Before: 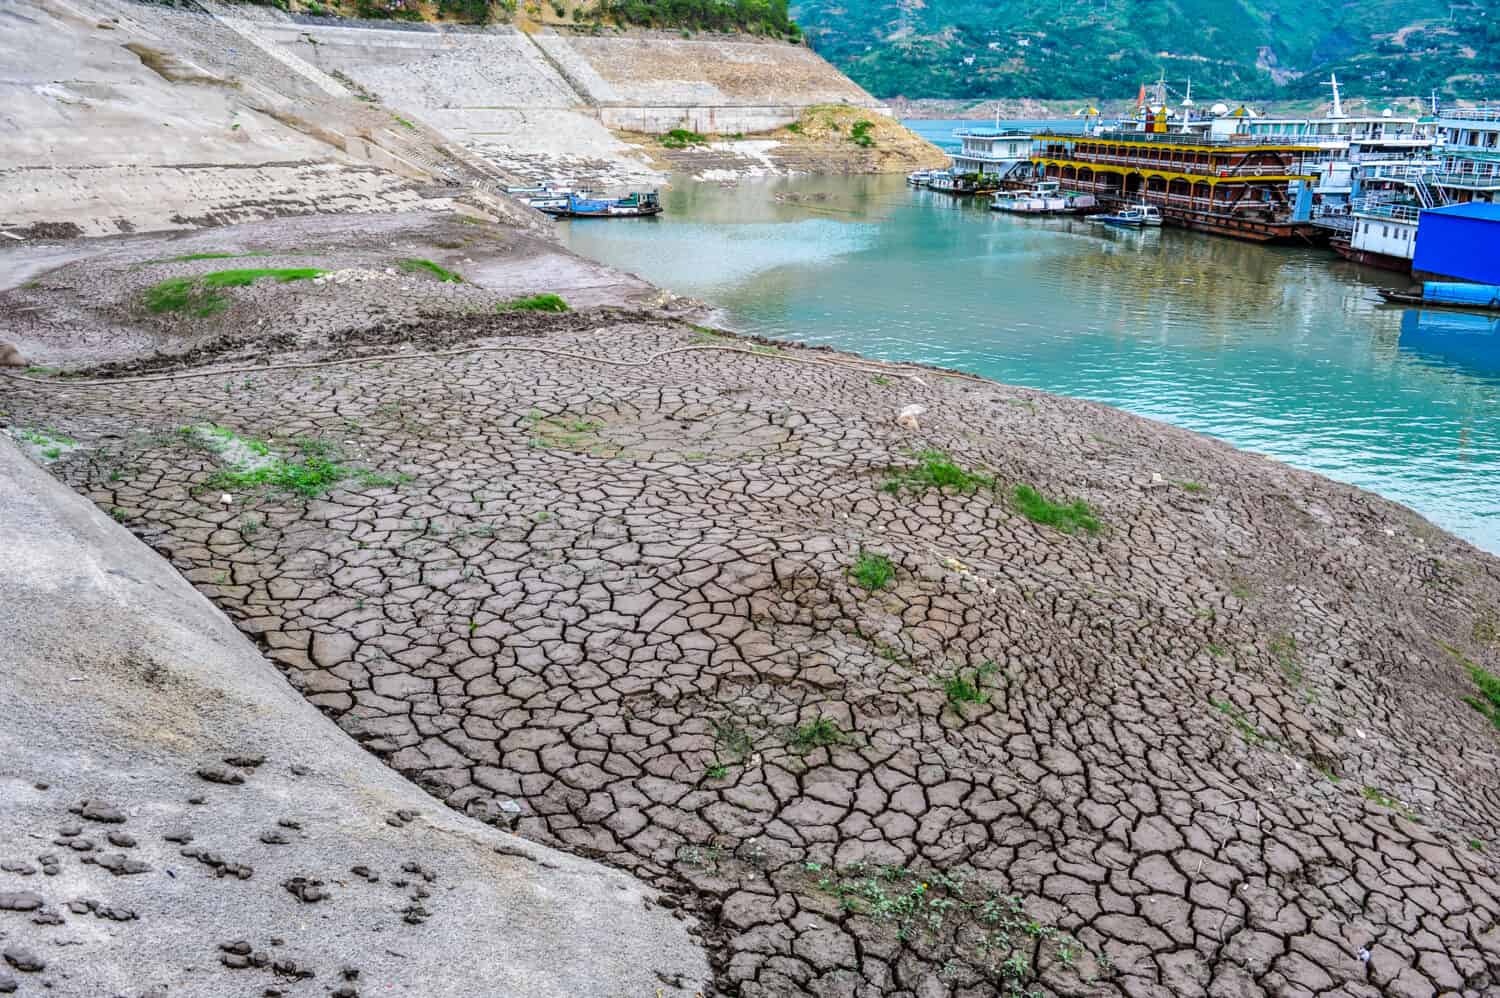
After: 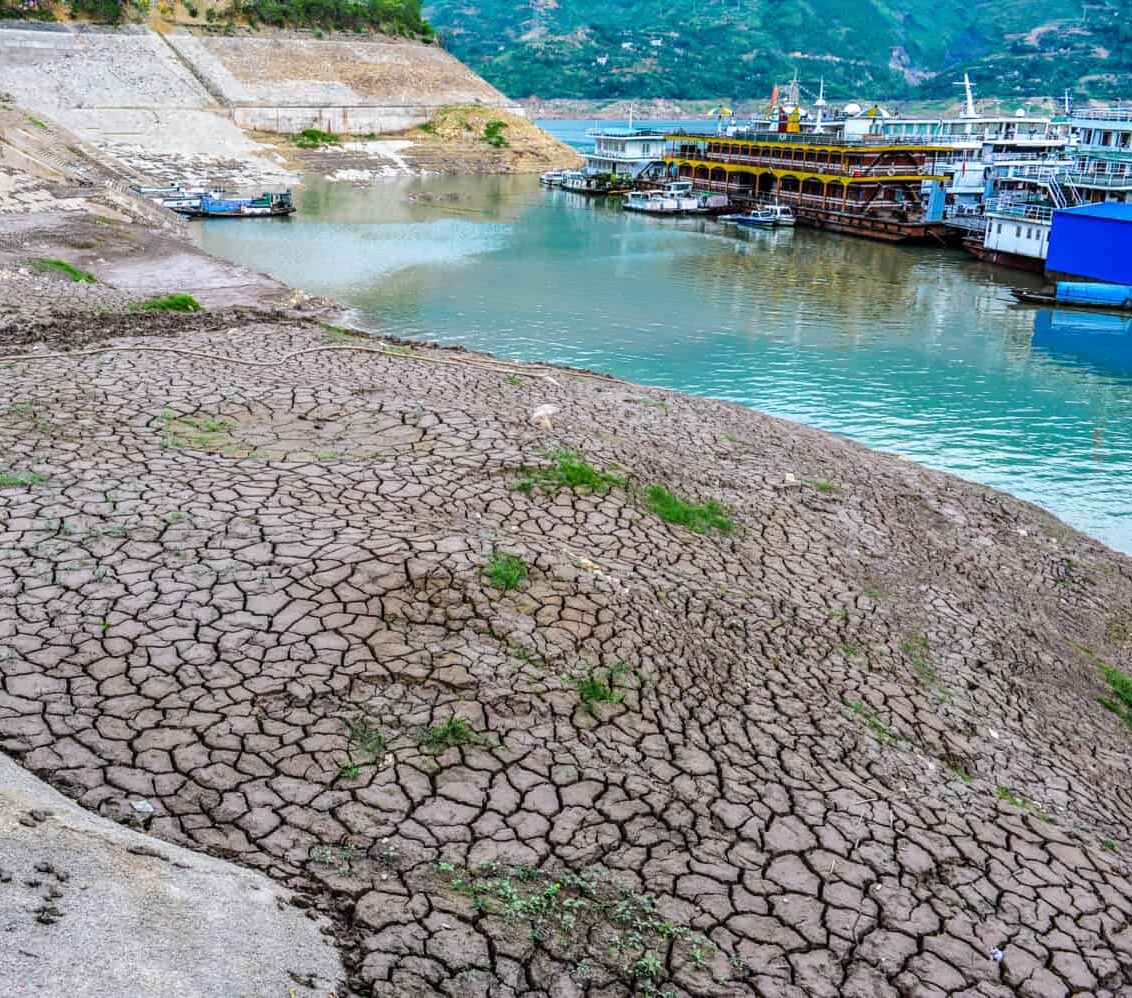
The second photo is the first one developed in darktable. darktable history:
crop and rotate: left 24.512%
